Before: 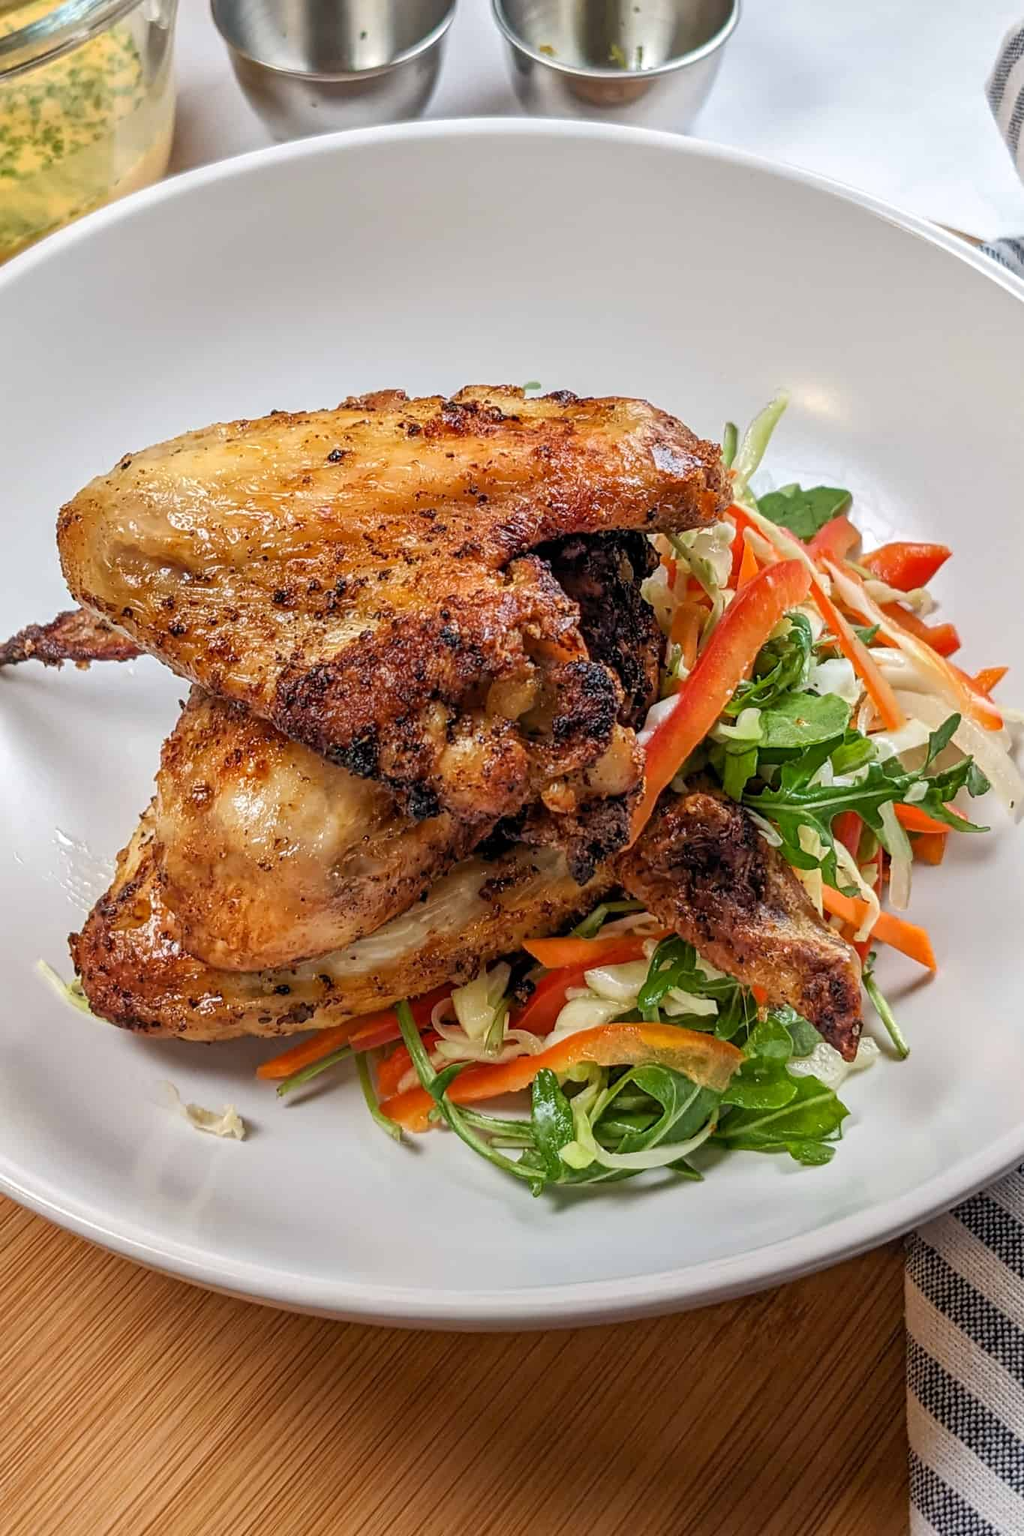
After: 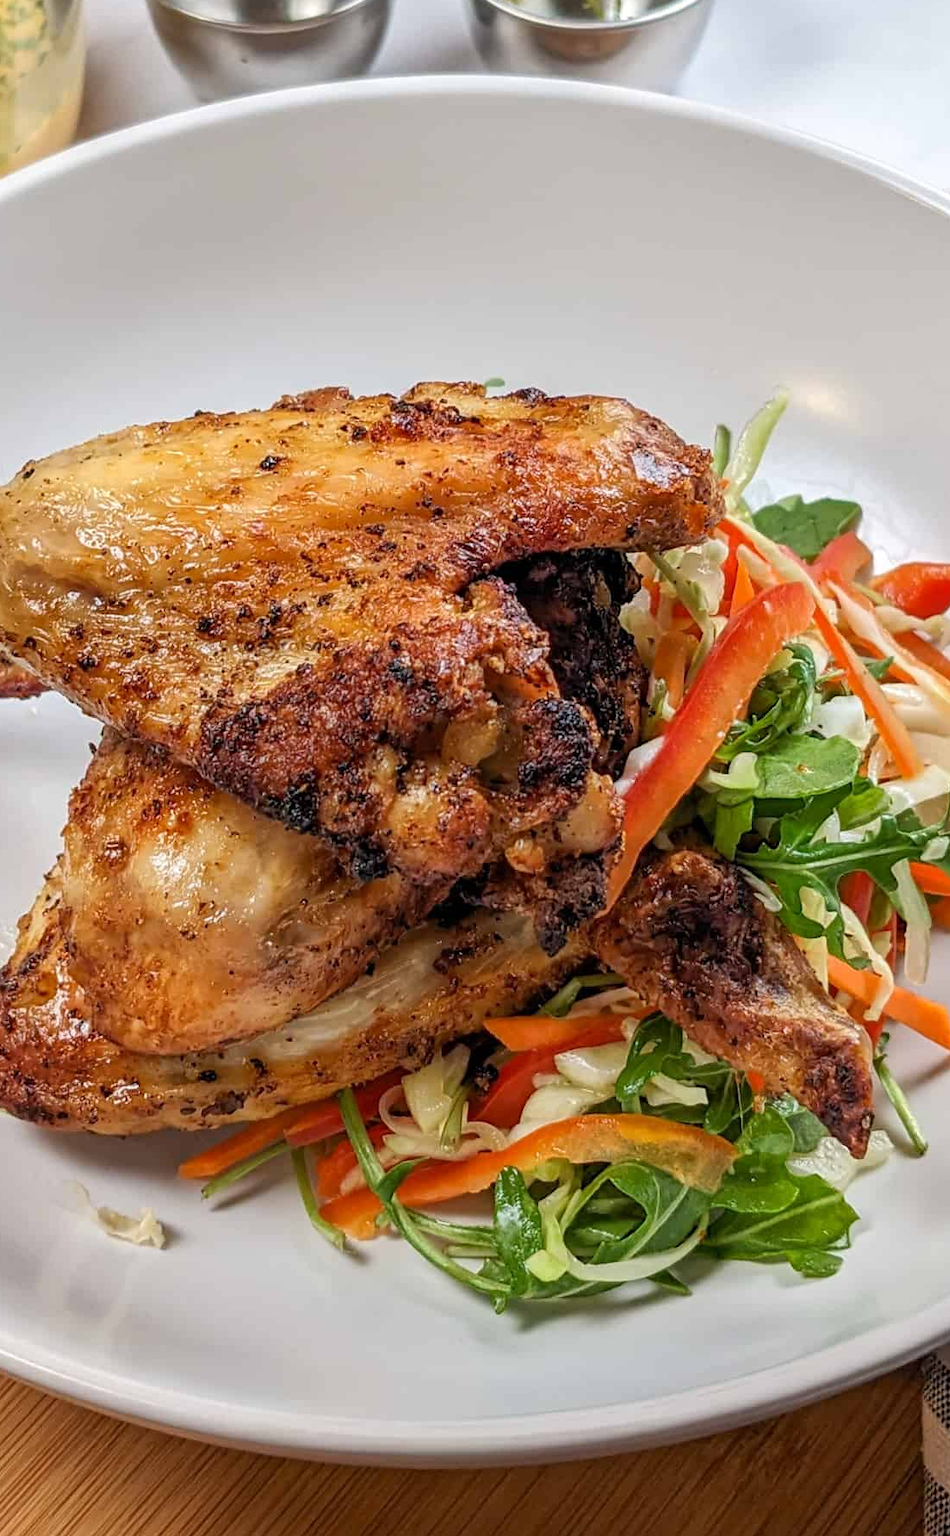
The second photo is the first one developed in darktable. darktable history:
crop: left 9.958%, top 3.464%, right 9.162%, bottom 9.389%
